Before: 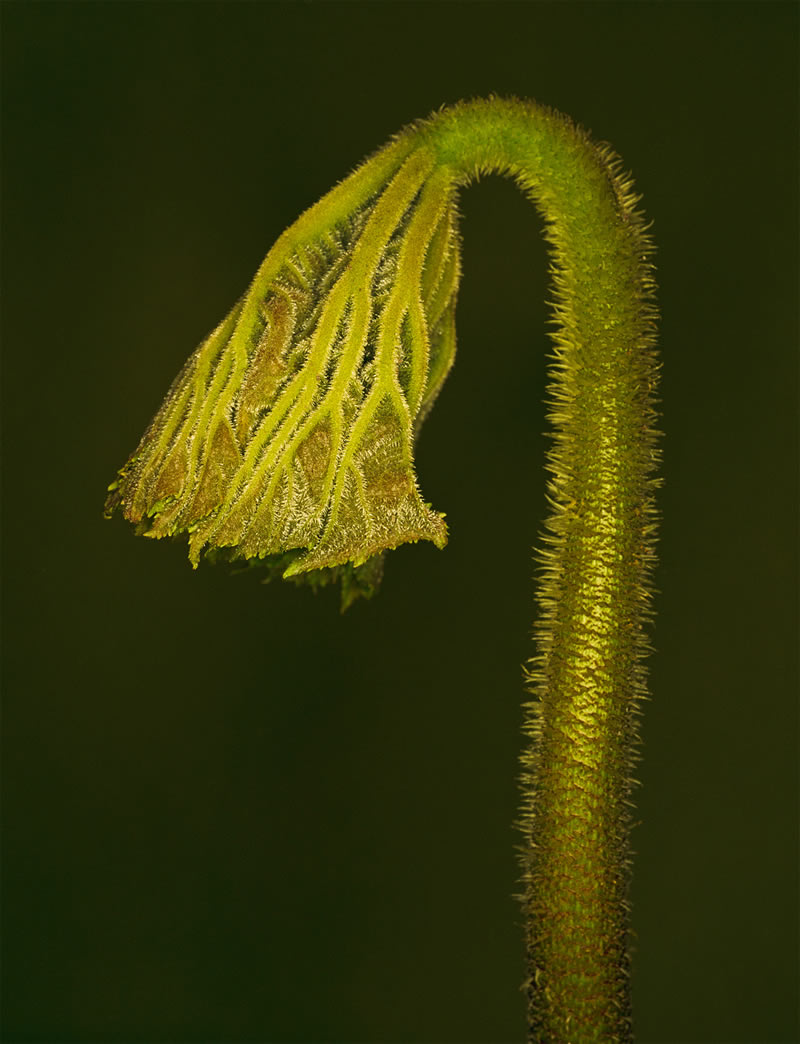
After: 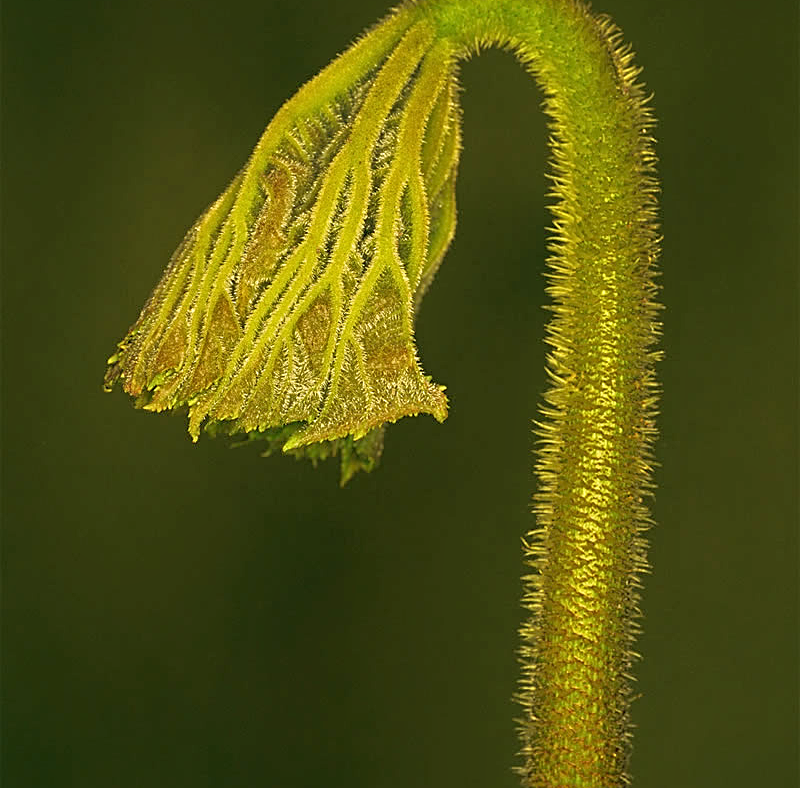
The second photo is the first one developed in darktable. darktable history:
crop and rotate: top 12.173%, bottom 12.323%
sharpen: on, module defaults
tone equalizer: -7 EV 0.161 EV, -6 EV 0.575 EV, -5 EV 1.15 EV, -4 EV 1.34 EV, -3 EV 1.13 EV, -2 EV 0.6 EV, -1 EV 0.158 EV
